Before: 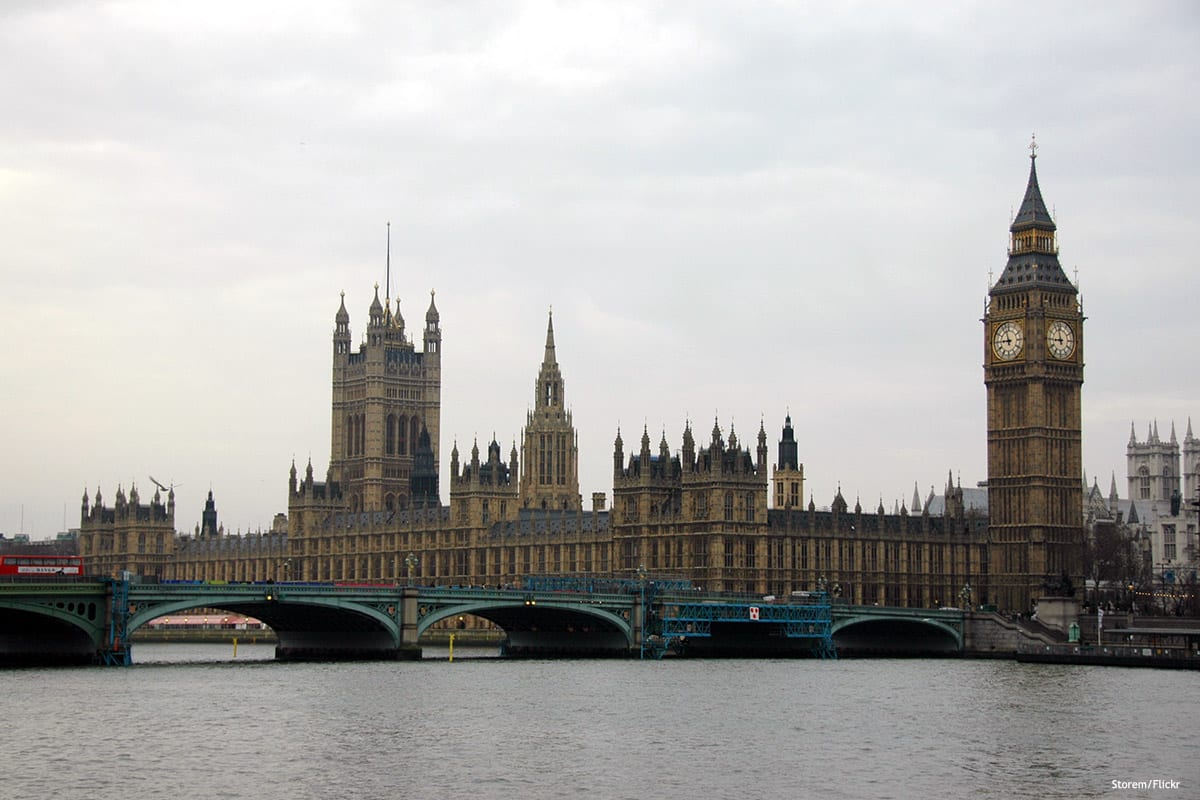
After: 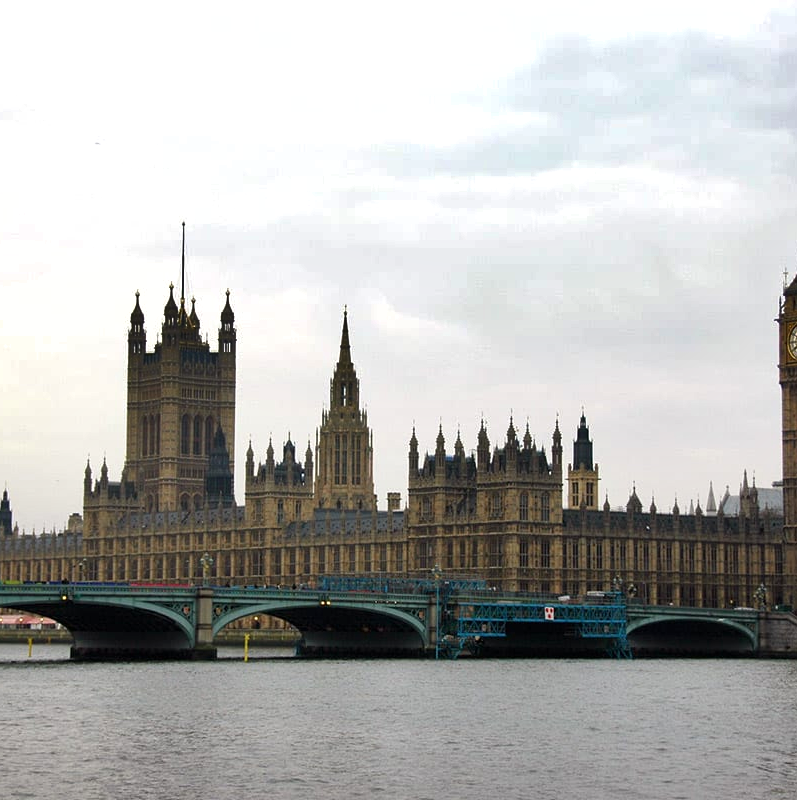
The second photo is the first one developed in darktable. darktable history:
exposure: exposure 0.402 EV, compensate exposure bias true, compensate highlight preservation false
shadows and highlights: white point adjustment -3.79, highlights -63.6, soften with gaussian
crop: left 17.161%, right 16.404%
